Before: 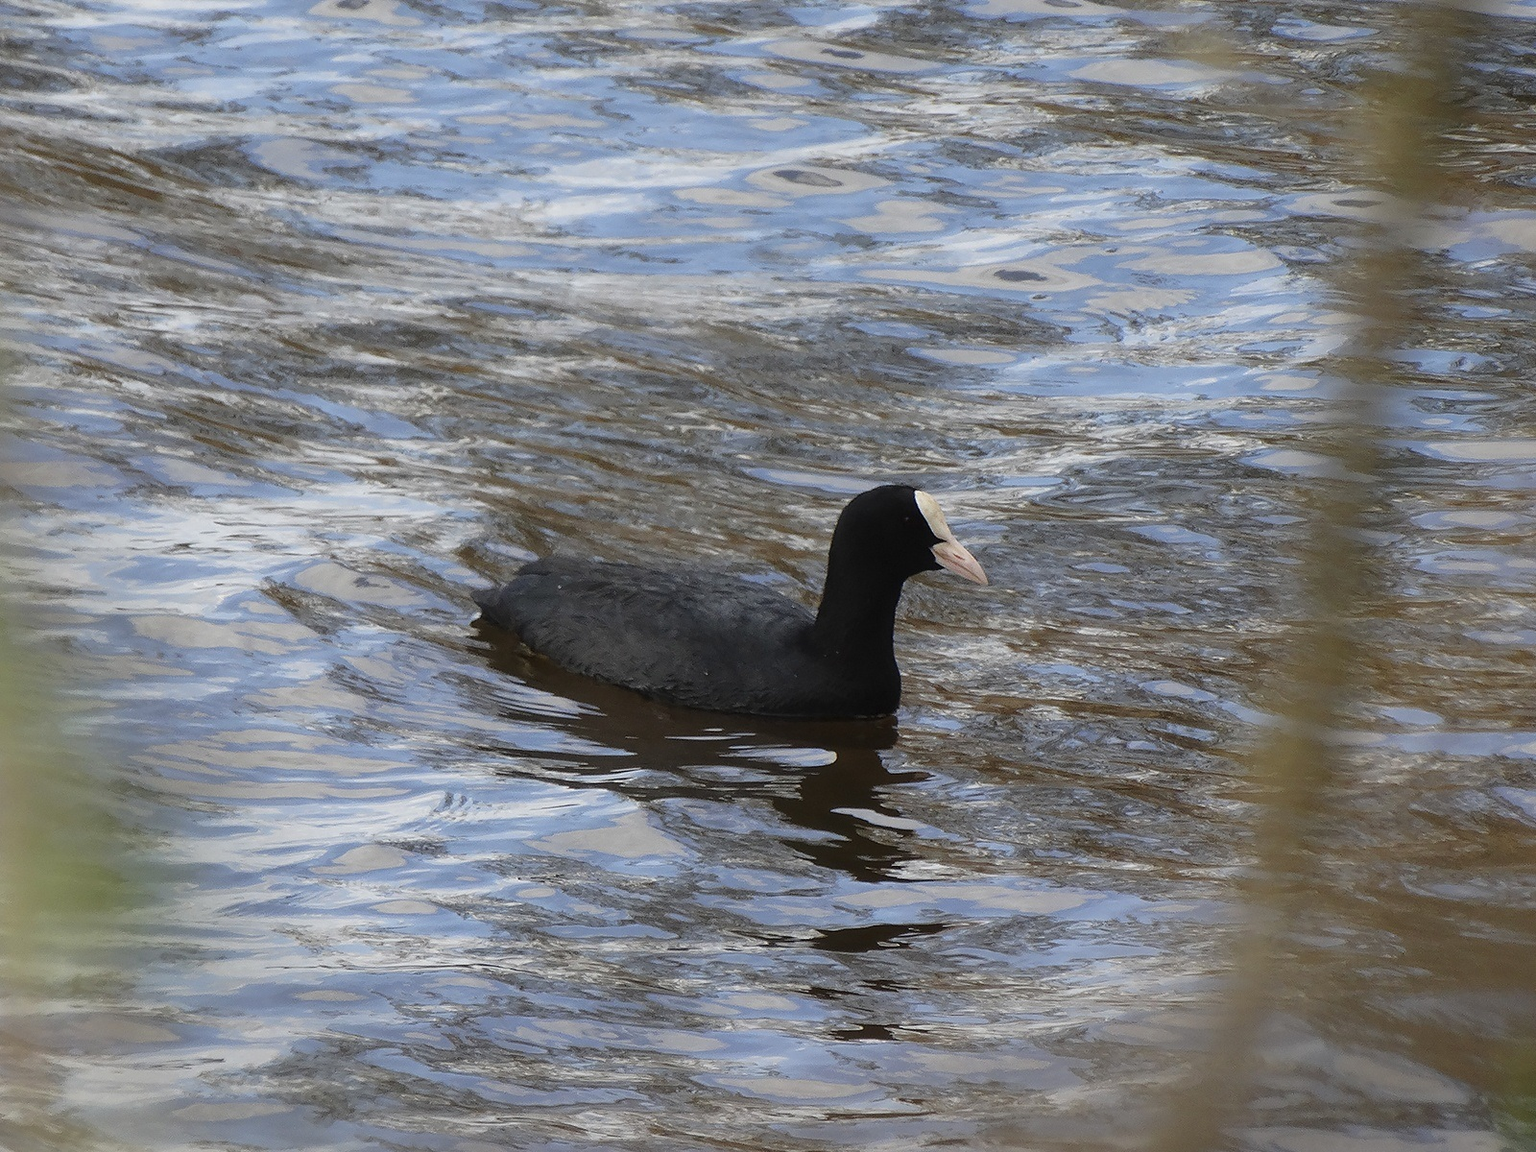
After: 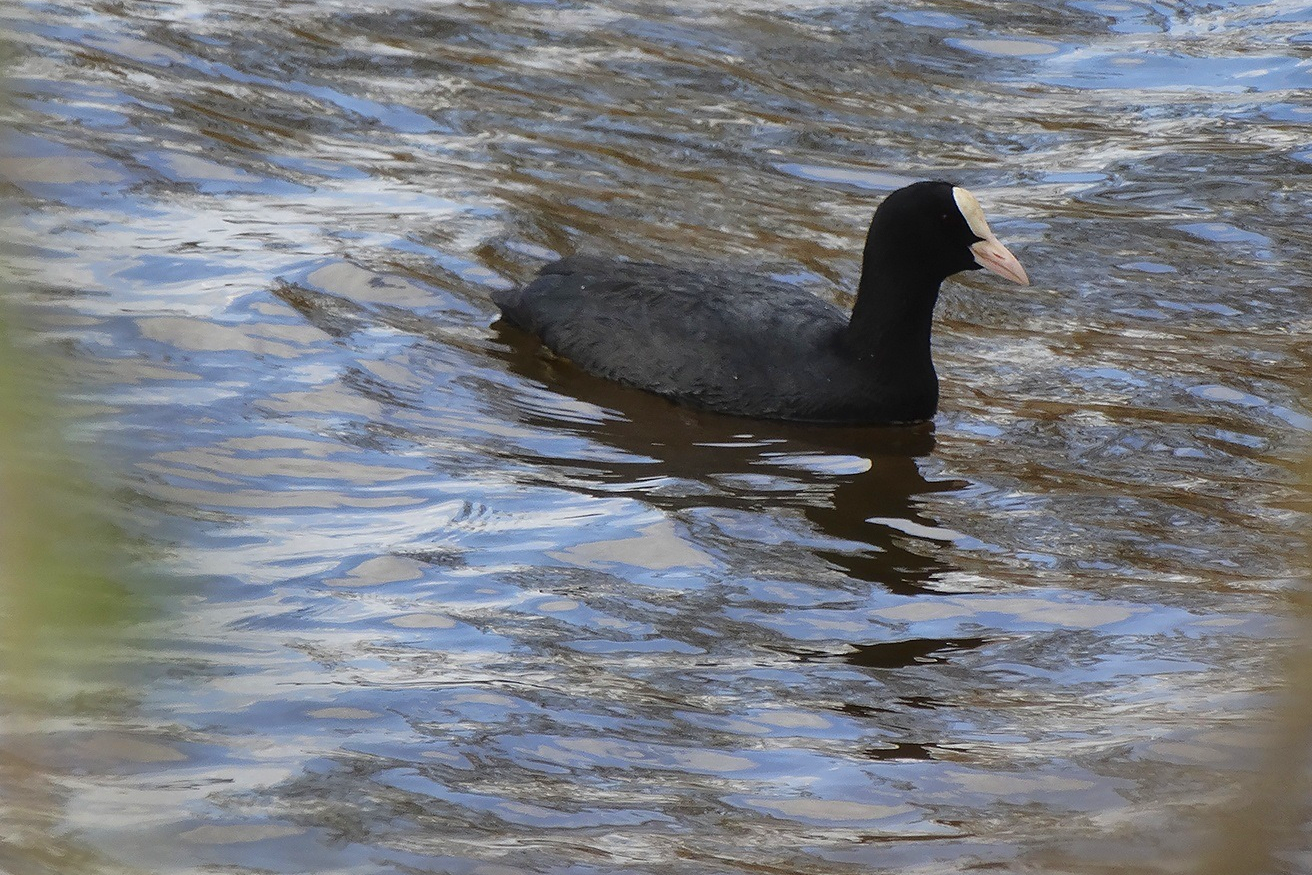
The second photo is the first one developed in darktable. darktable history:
shadows and highlights: low approximation 0.01, soften with gaussian
crop: top 27.01%, right 17.949%
color correction: highlights b* -0.049, saturation 1.26
